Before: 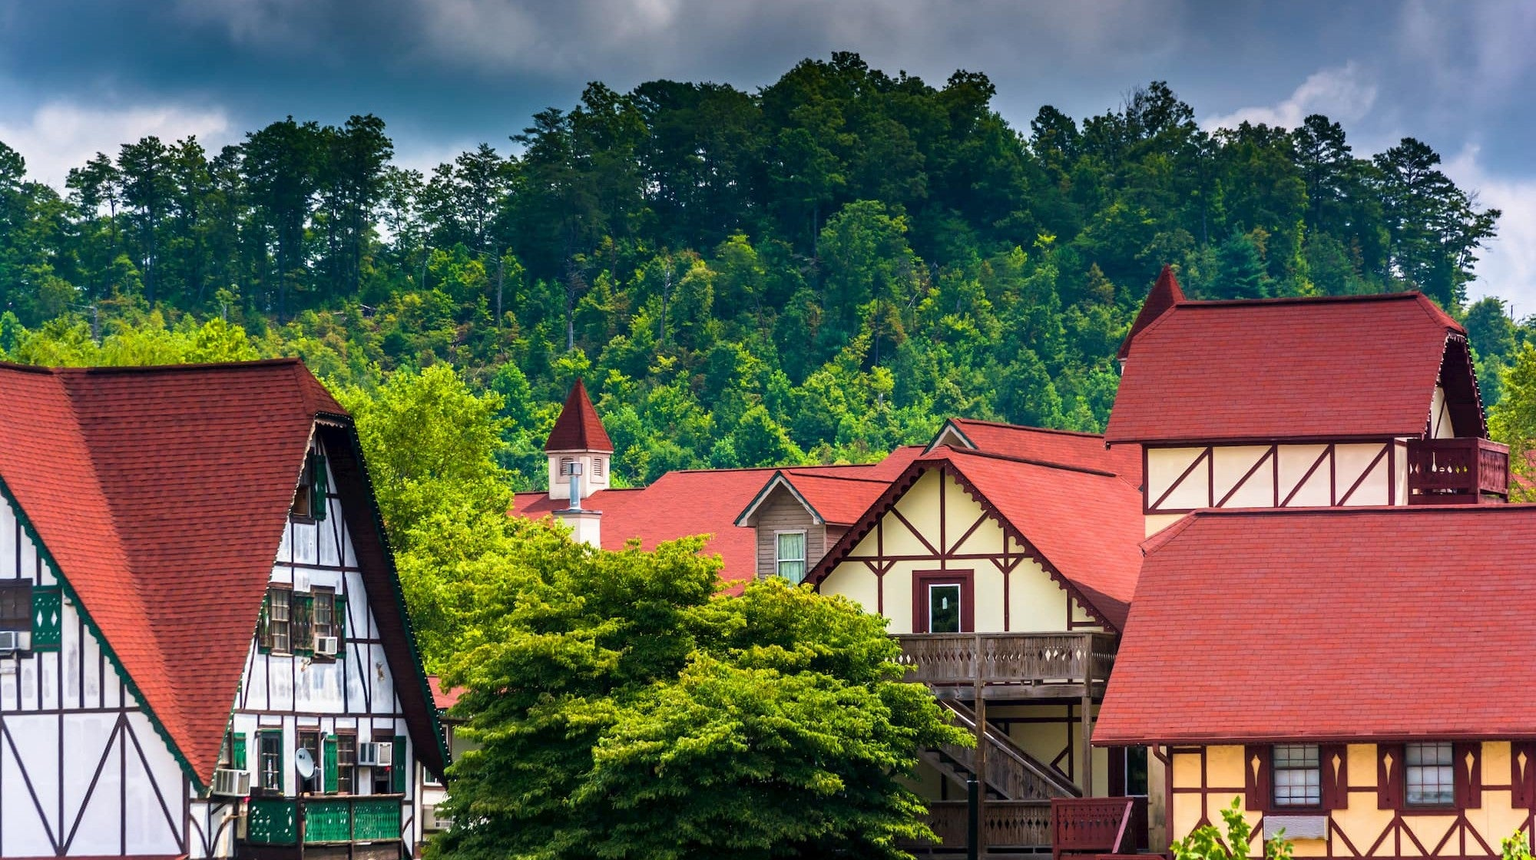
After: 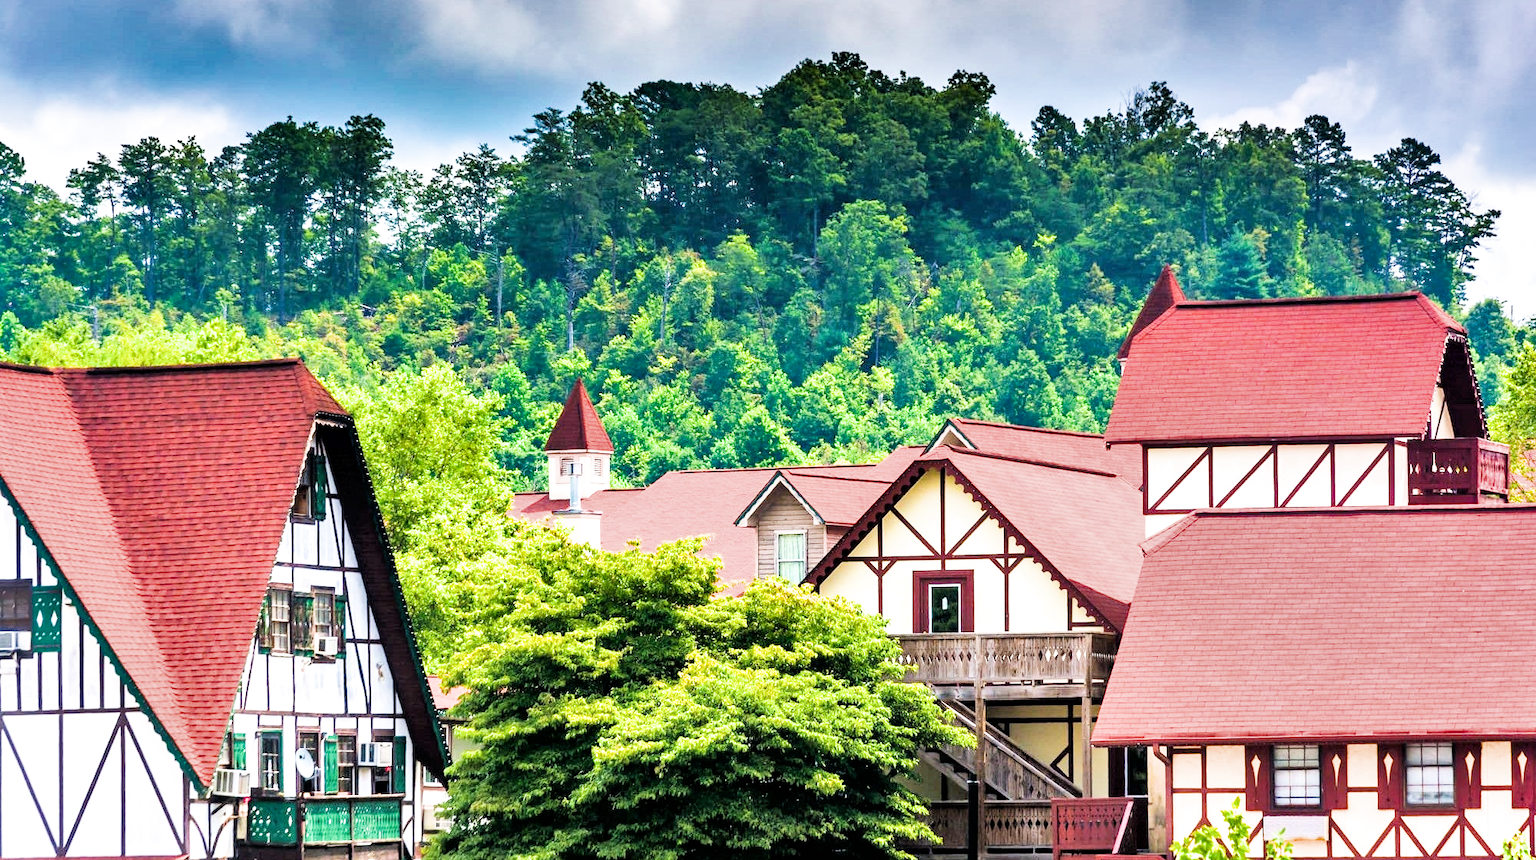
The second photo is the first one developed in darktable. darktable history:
exposure: exposure 2.031 EV, compensate exposure bias true, compensate highlight preservation false
filmic rgb: black relative exposure -5.08 EV, white relative exposure 3.99 EV, threshold 3.05 EV, hardness 2.88, contrast 1.298, highlights saturation mix -30.7%, enable highlight reconstruction true
shadows and highlights: shadows 30.73, highlights -62.45, soften with gaussian
